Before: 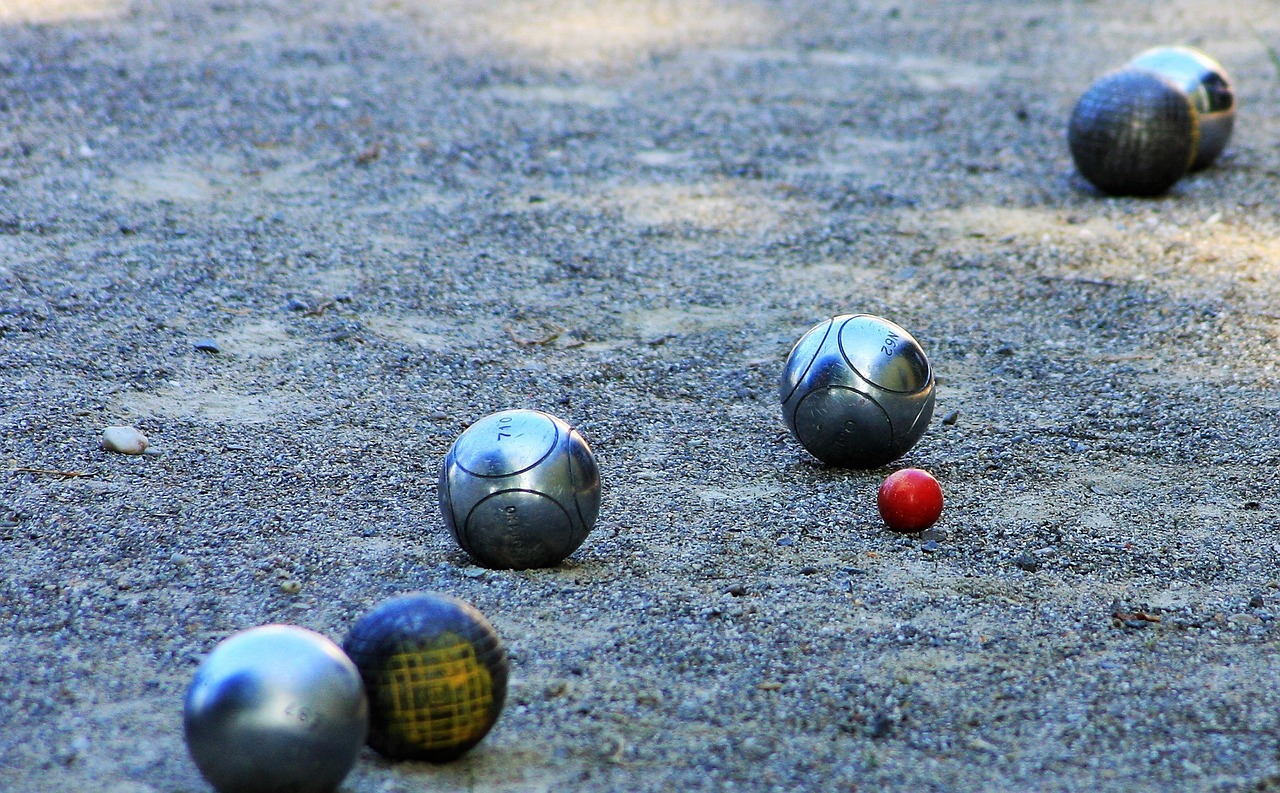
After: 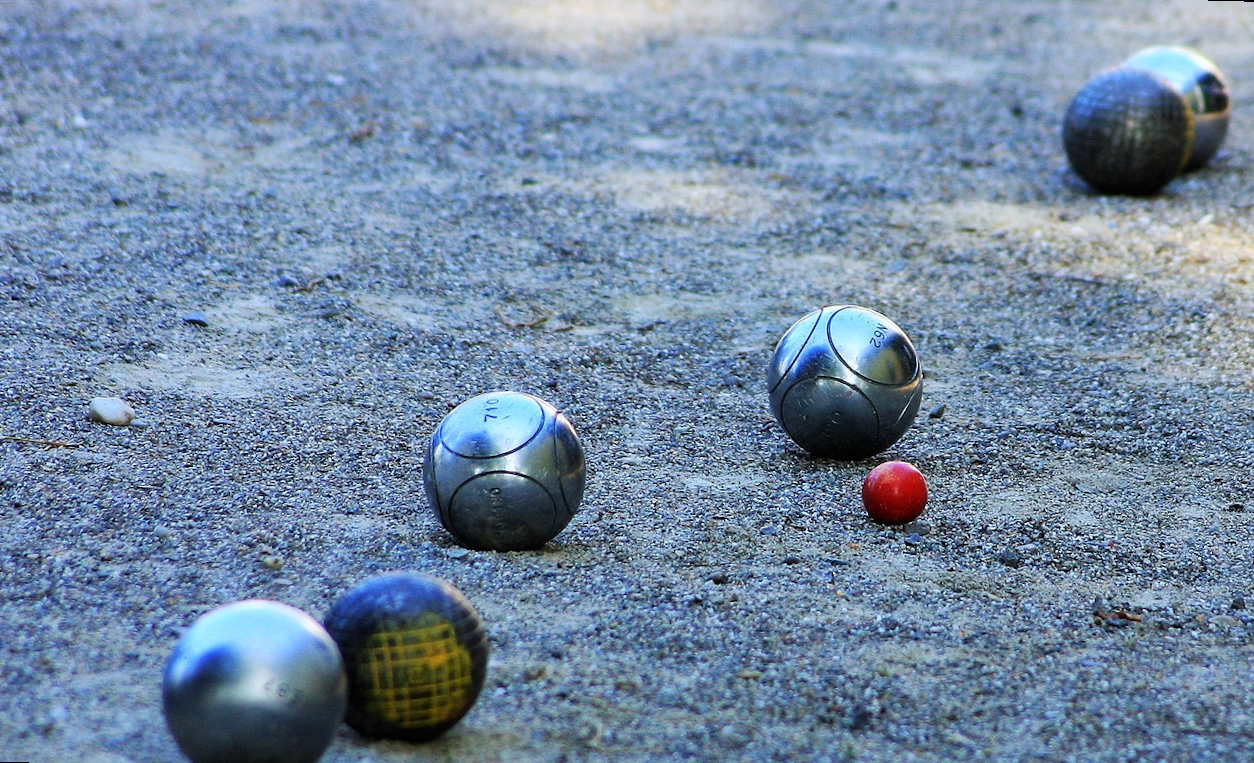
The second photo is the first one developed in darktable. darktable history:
rotate and perspective: rotation 1.57°, crop left 0.018, crop right 0.982, crop top 0.039, crop bottom 0.961
white balance: red 0.967, blue 1.049
